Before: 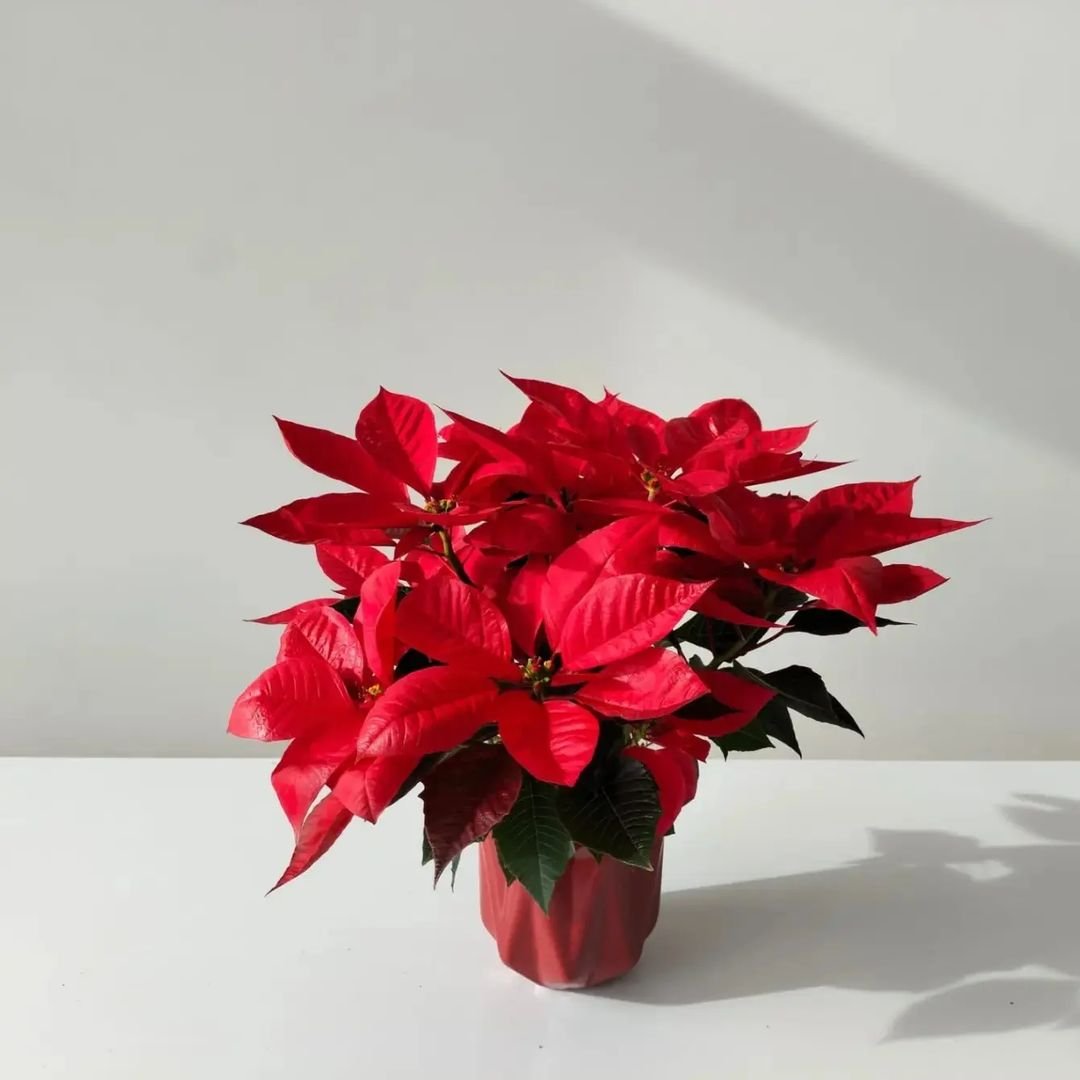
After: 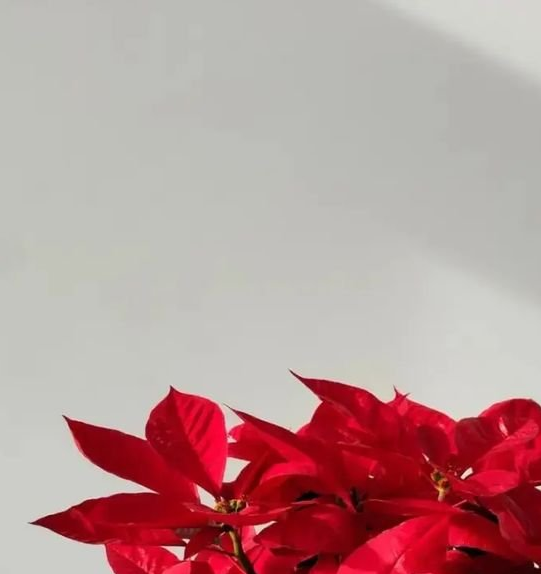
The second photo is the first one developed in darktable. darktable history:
crop: left 19.462%, right 30.41%, bottom 46.798%
